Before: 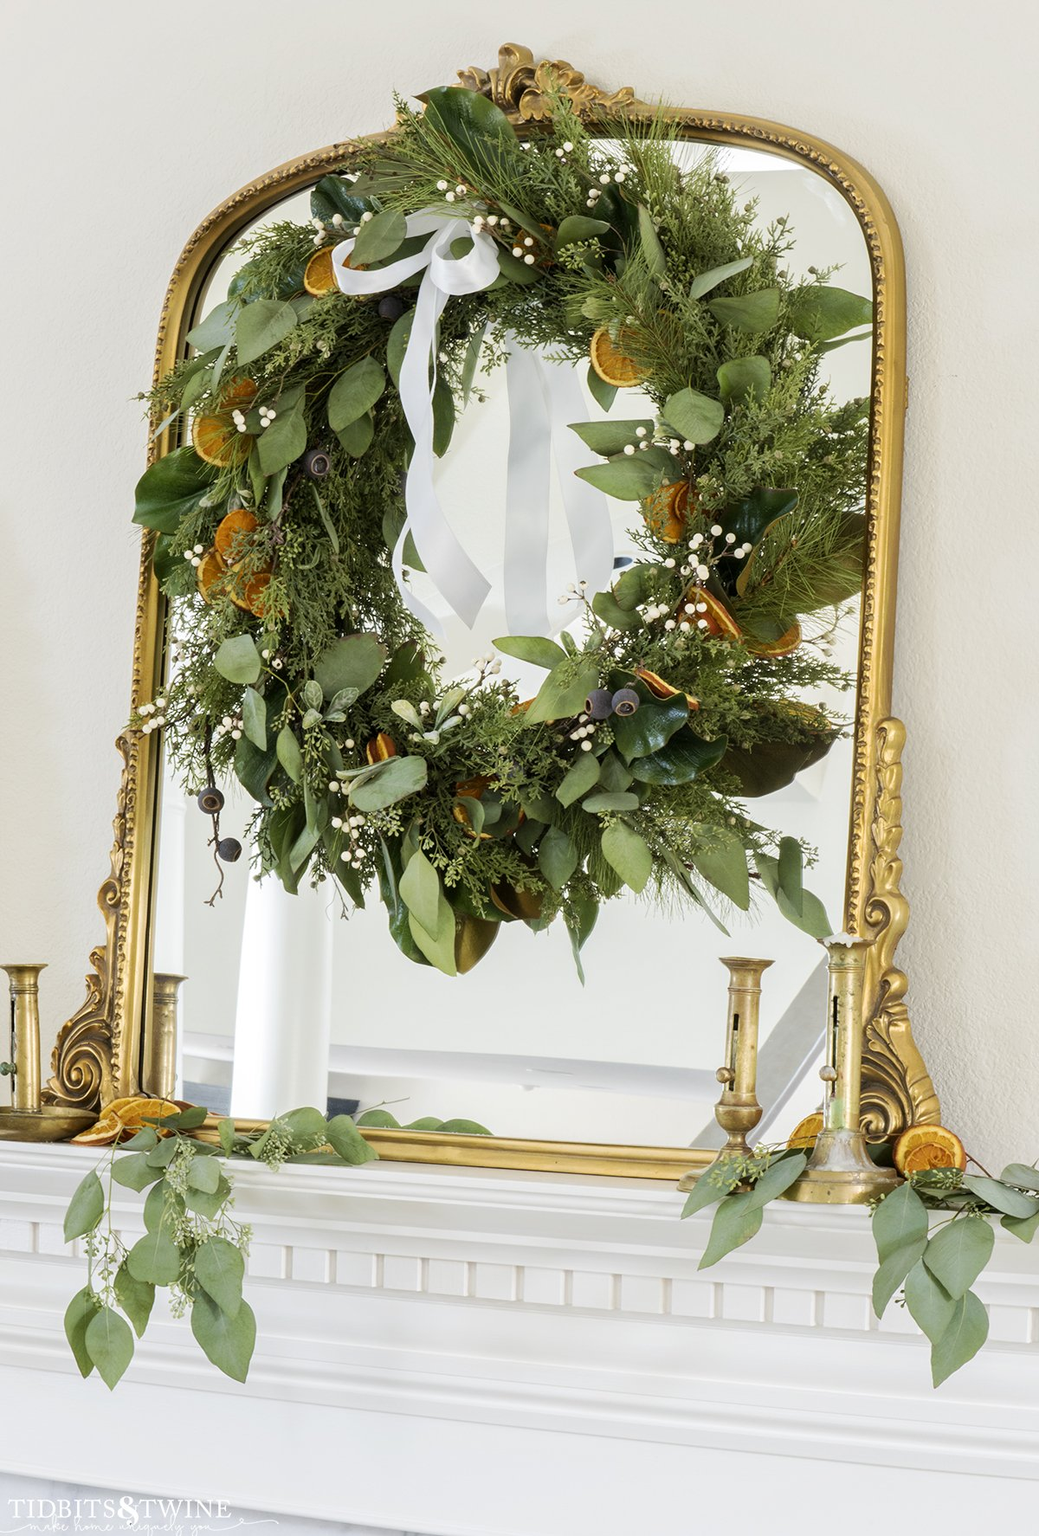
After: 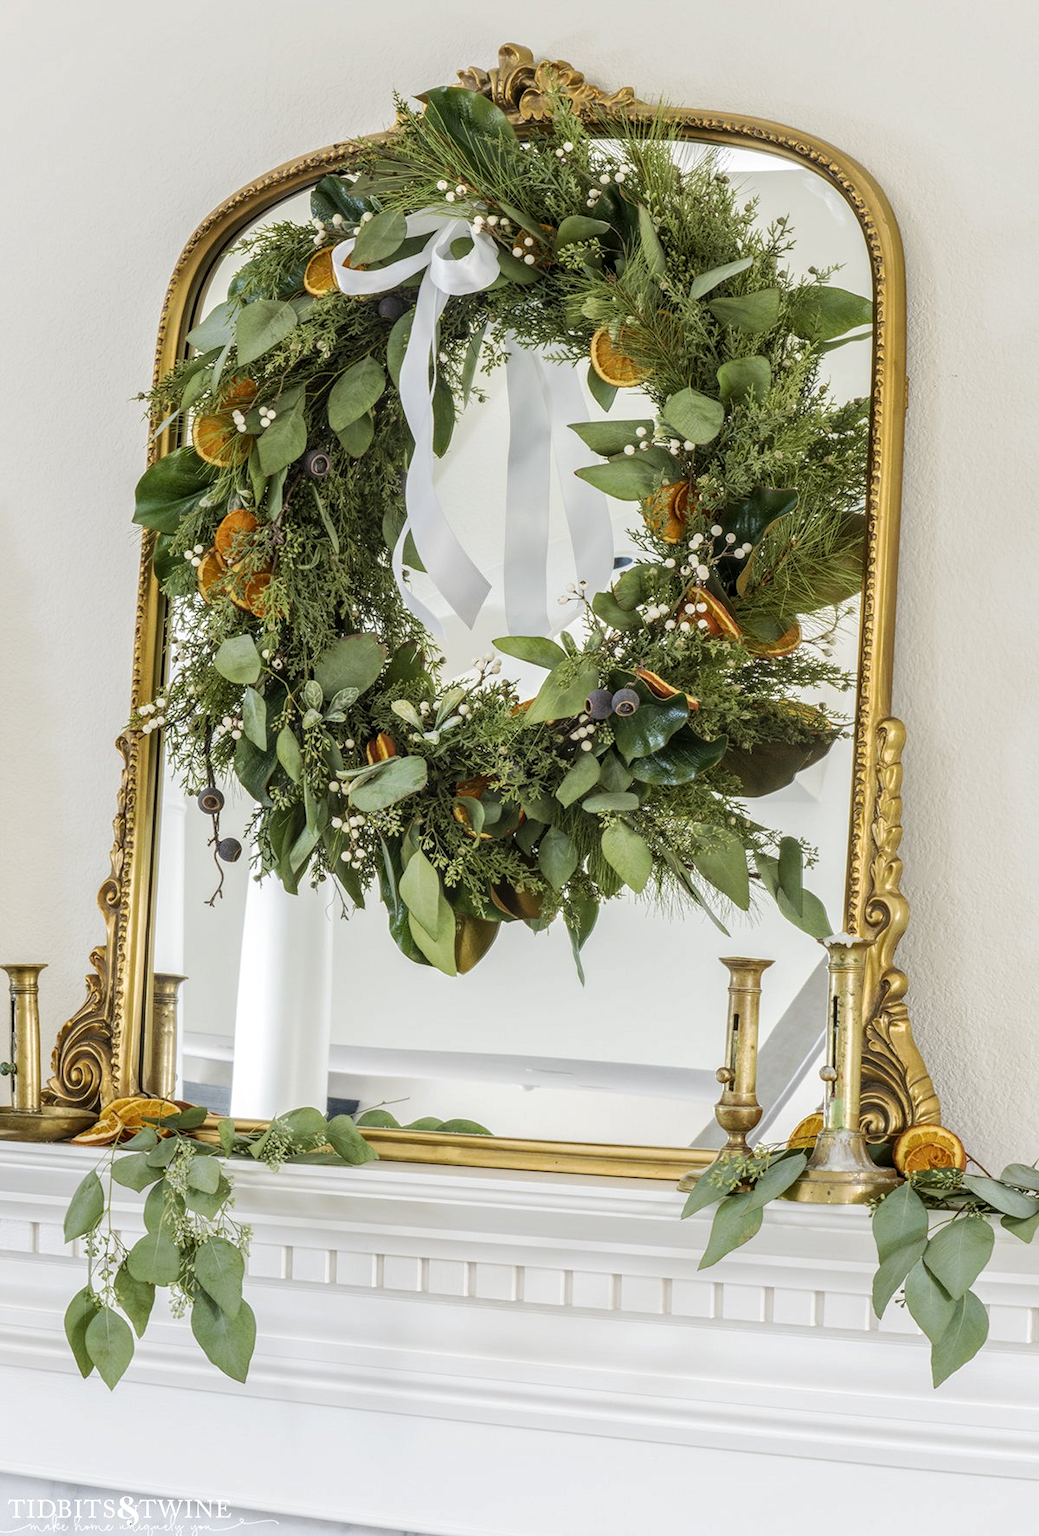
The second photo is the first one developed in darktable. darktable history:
local contrast: highlights 4%, shadows 1%, detail 134%
